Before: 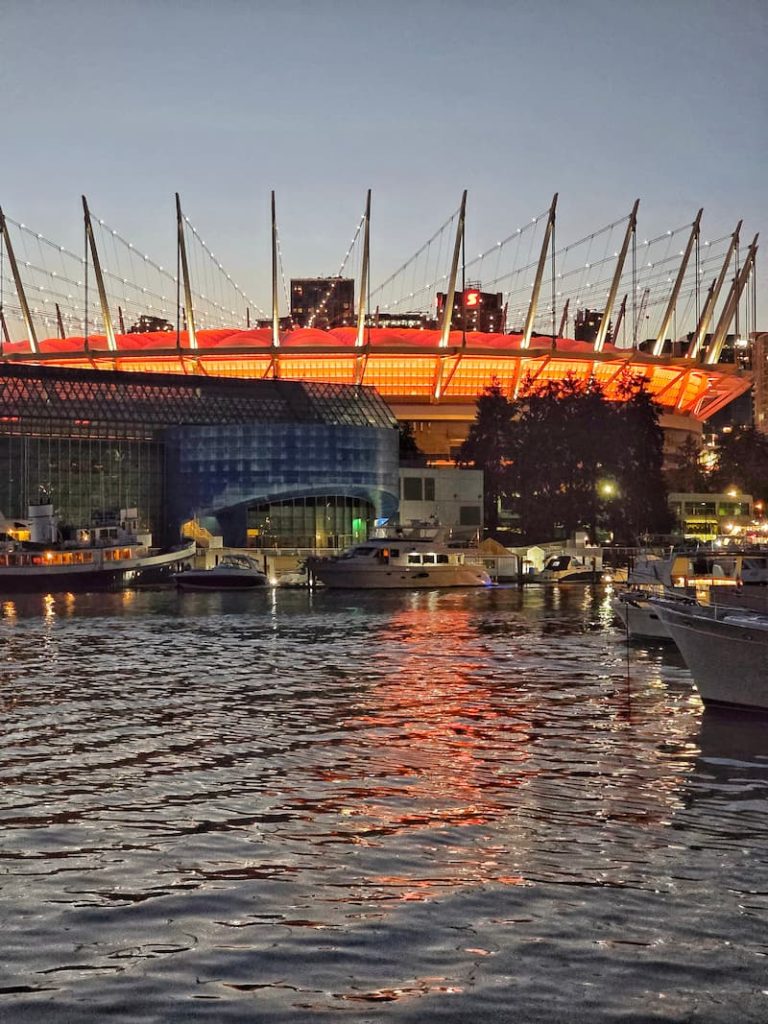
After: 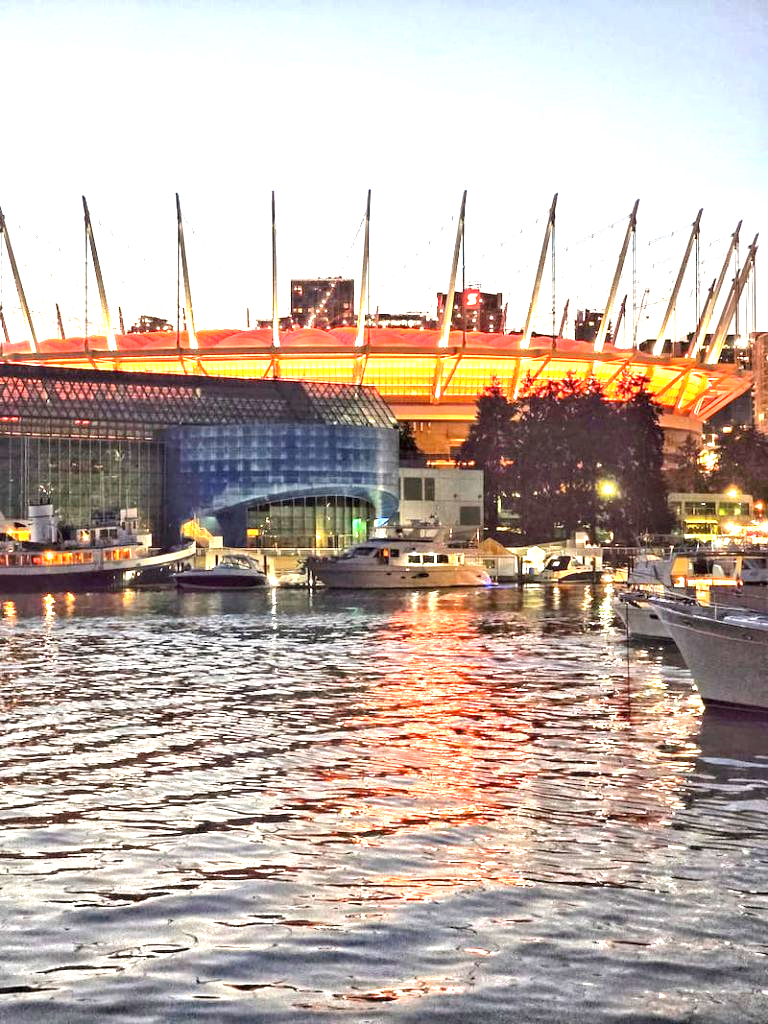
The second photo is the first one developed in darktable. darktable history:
white balance: emerald 1
exposure: black level correction 0.001, exposure 1.822 EV, compensate exposure bias true, compensate highlight preservation false
